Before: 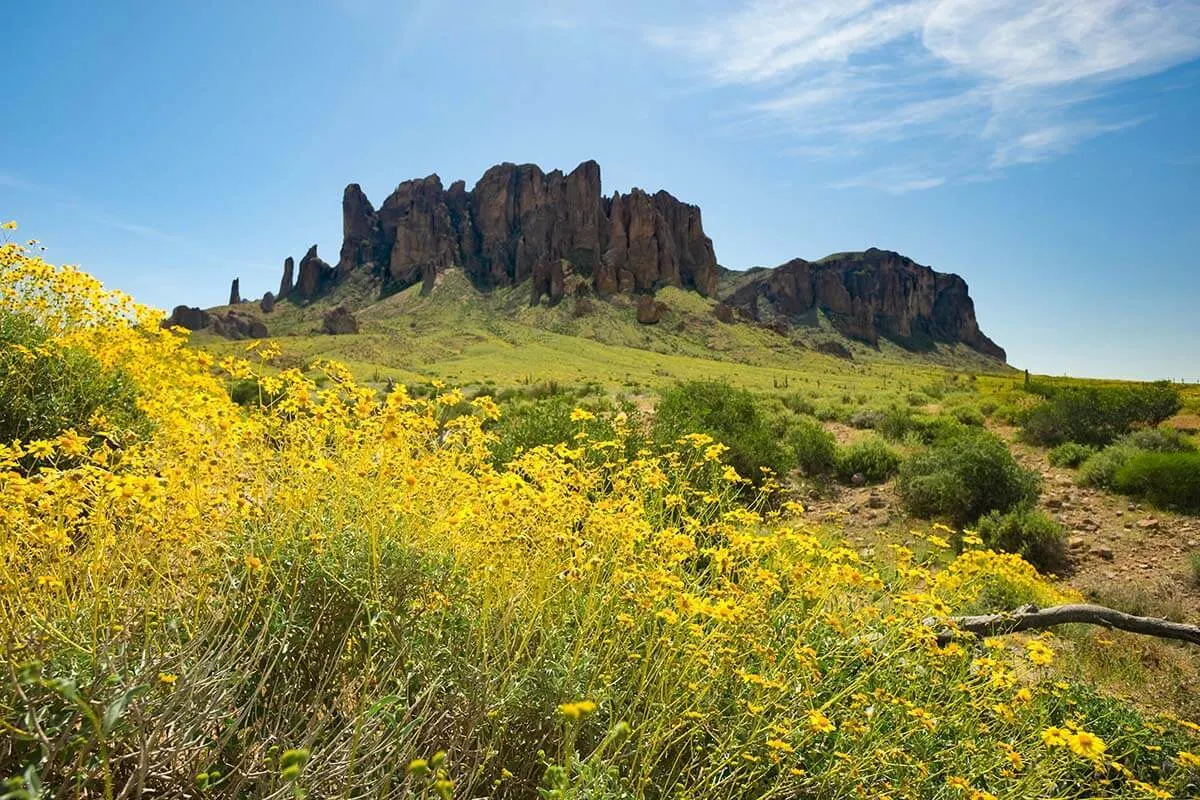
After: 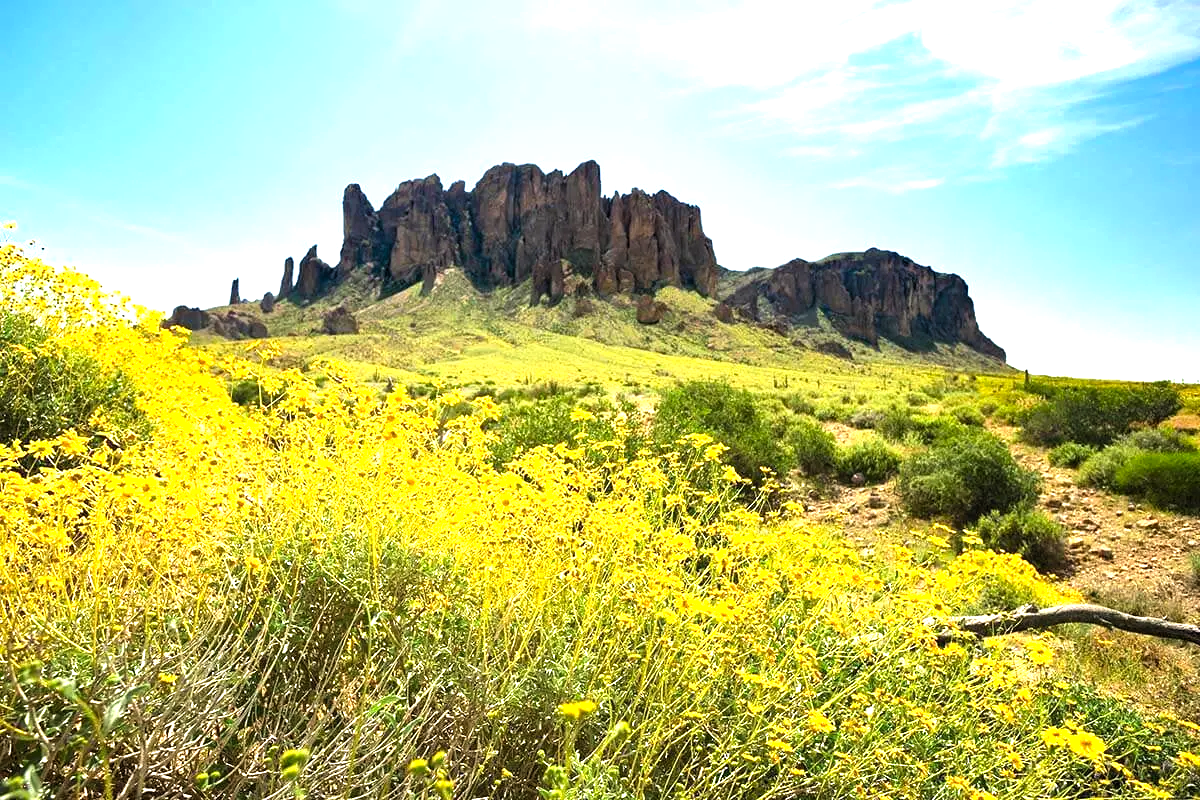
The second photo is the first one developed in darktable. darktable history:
exposure: exposure -0.043 EV, compensate highlight preservation false
levels: levels [0.012, 0.367, 0.697]
